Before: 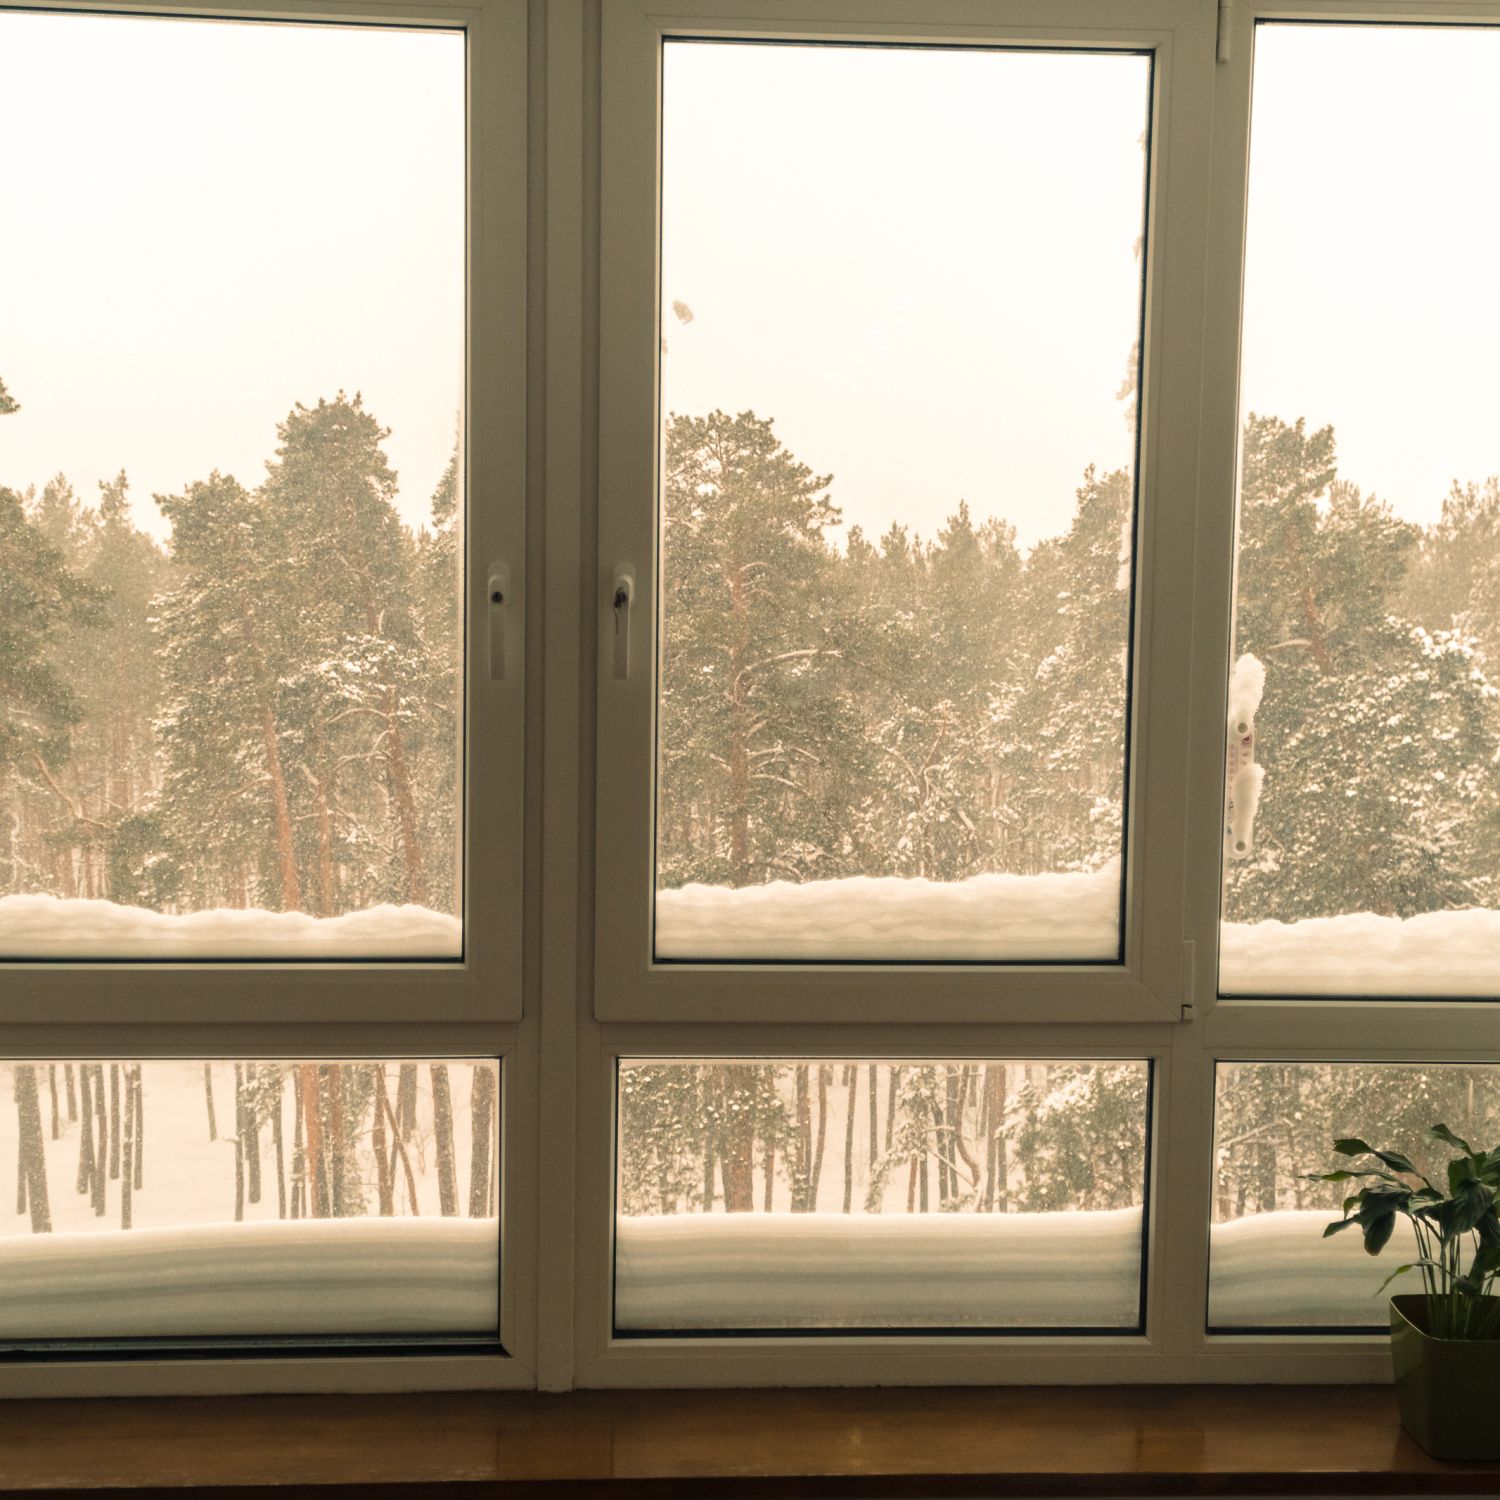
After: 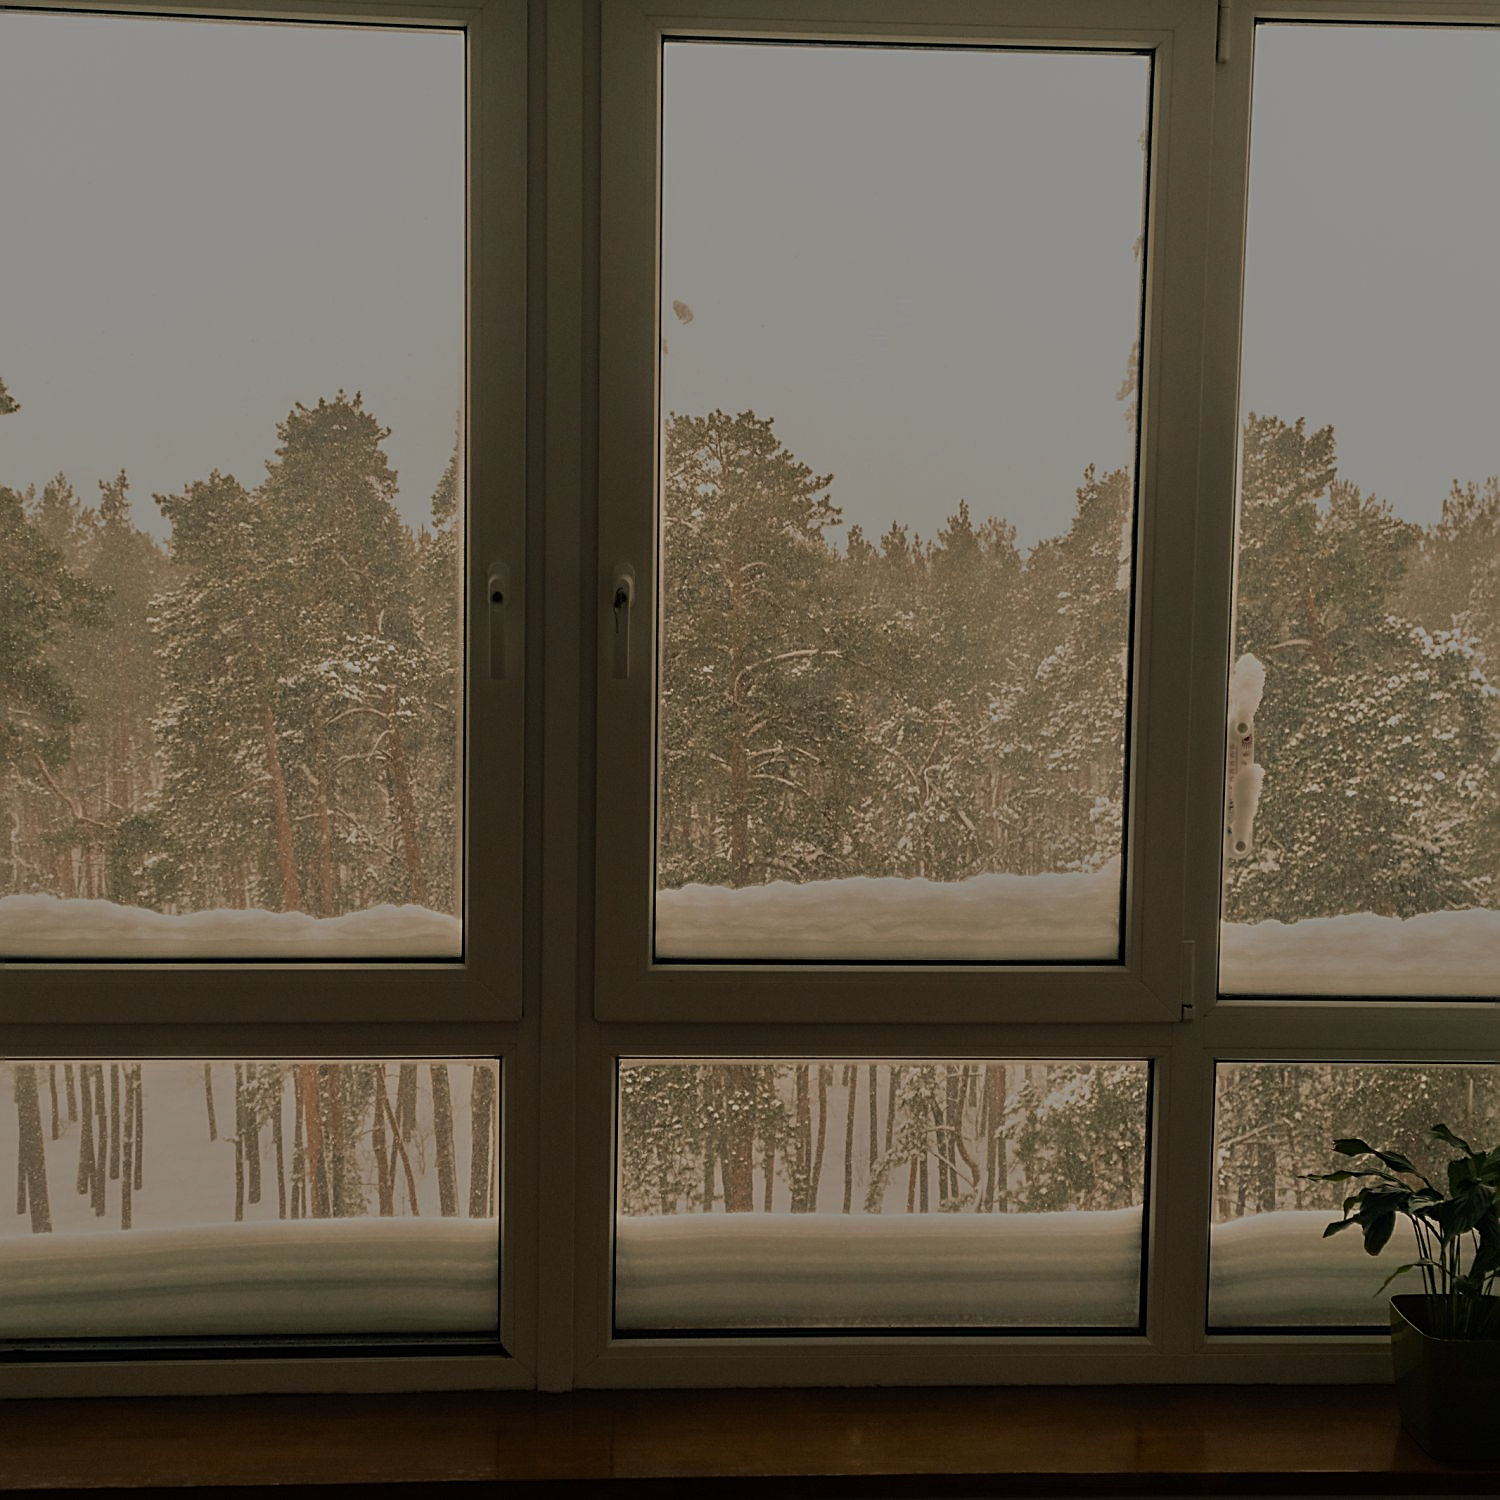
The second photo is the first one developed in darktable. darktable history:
contrast brightness saturation: contrast 0.1, brightness 0.03, saturation 0.09
tone equalizer: -8 EV -2 EV, -7 EV -2 EV, -6 EV -2 EV, -5 EV -2 EV, -4 EV -2 EV, -3 EV -2 EV, -2 EV -2 EV, -1 EV -1.63 EV, +0 EV -2 EV
sharpen: amount 0.901
